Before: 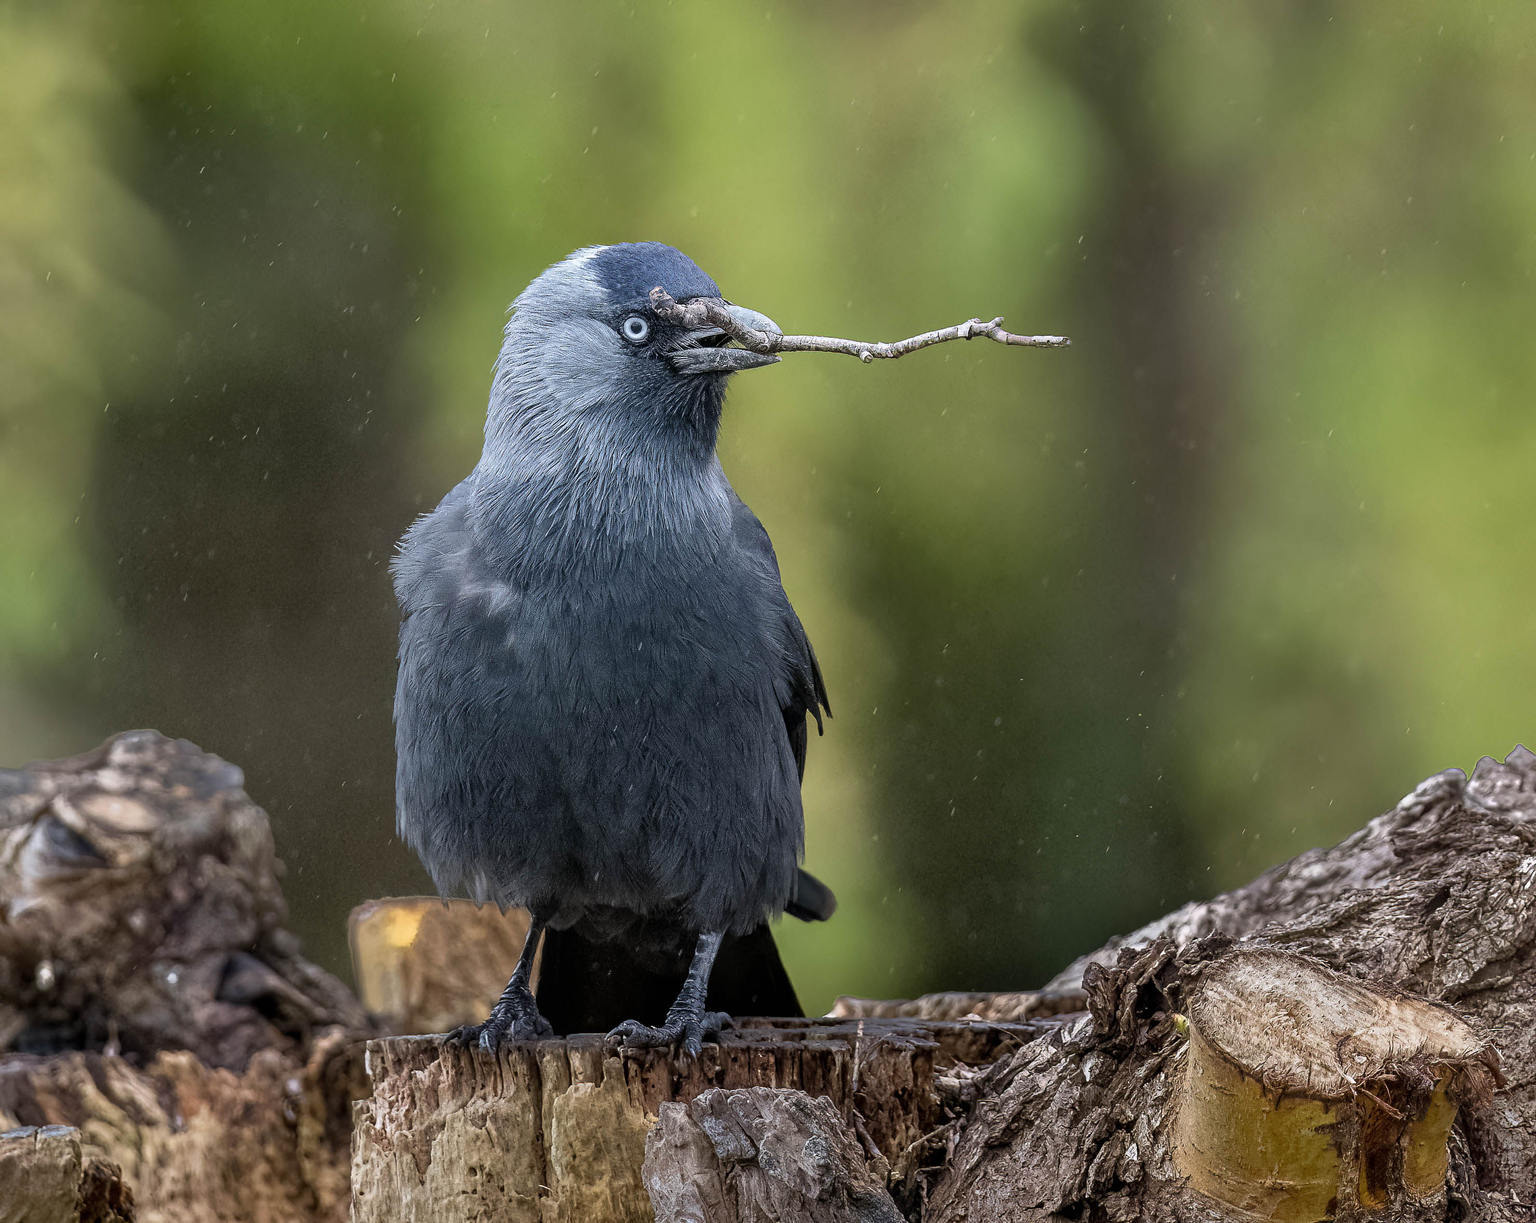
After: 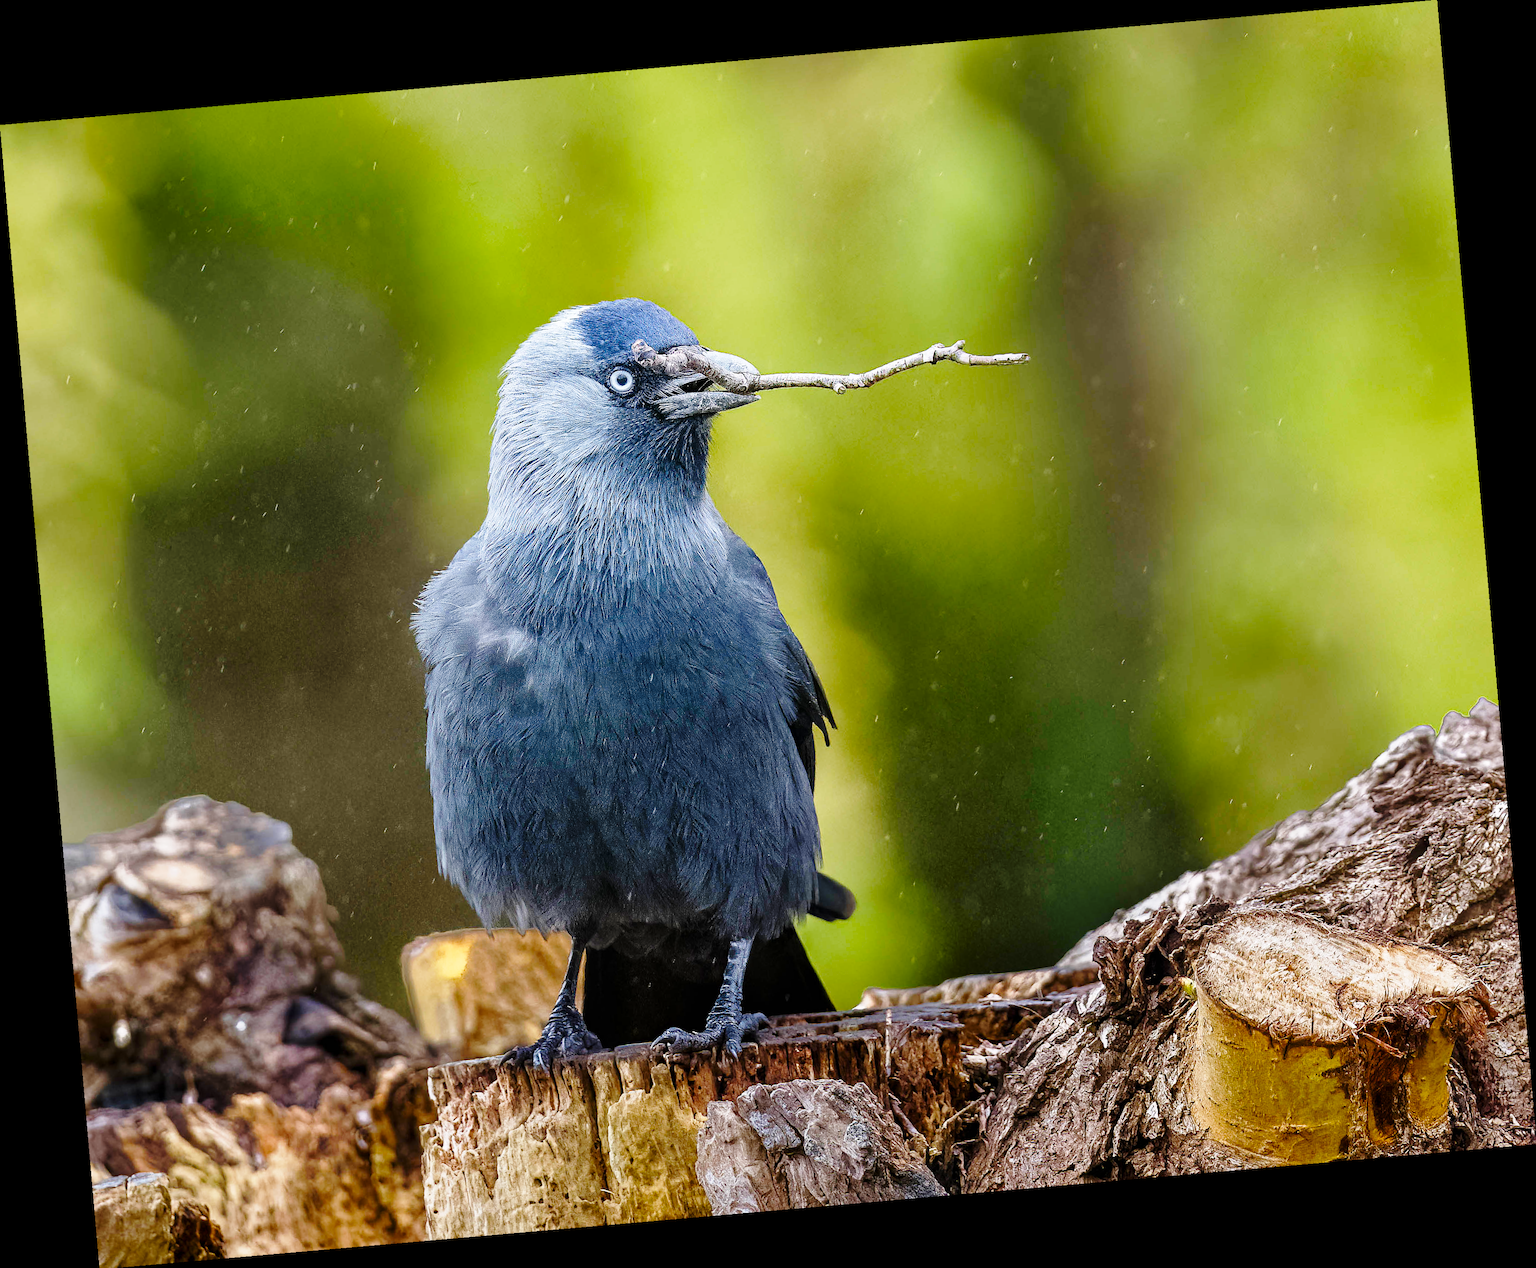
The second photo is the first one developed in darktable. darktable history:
rotate and perspective: rotation -4.98°, automatic cropping off
color balance rgb: perceptual saturation grading › global saturation 35%, perceptual saturation grading › highlights -25%, perceptual saturation grading › shadows 50%
base curve: curves: ch0 [(0, 0) (0.028, 0.03) (0.121, 0.232) (0.46, 0.748) (0.859, 0.968) (1, 1)], preserve colors none
